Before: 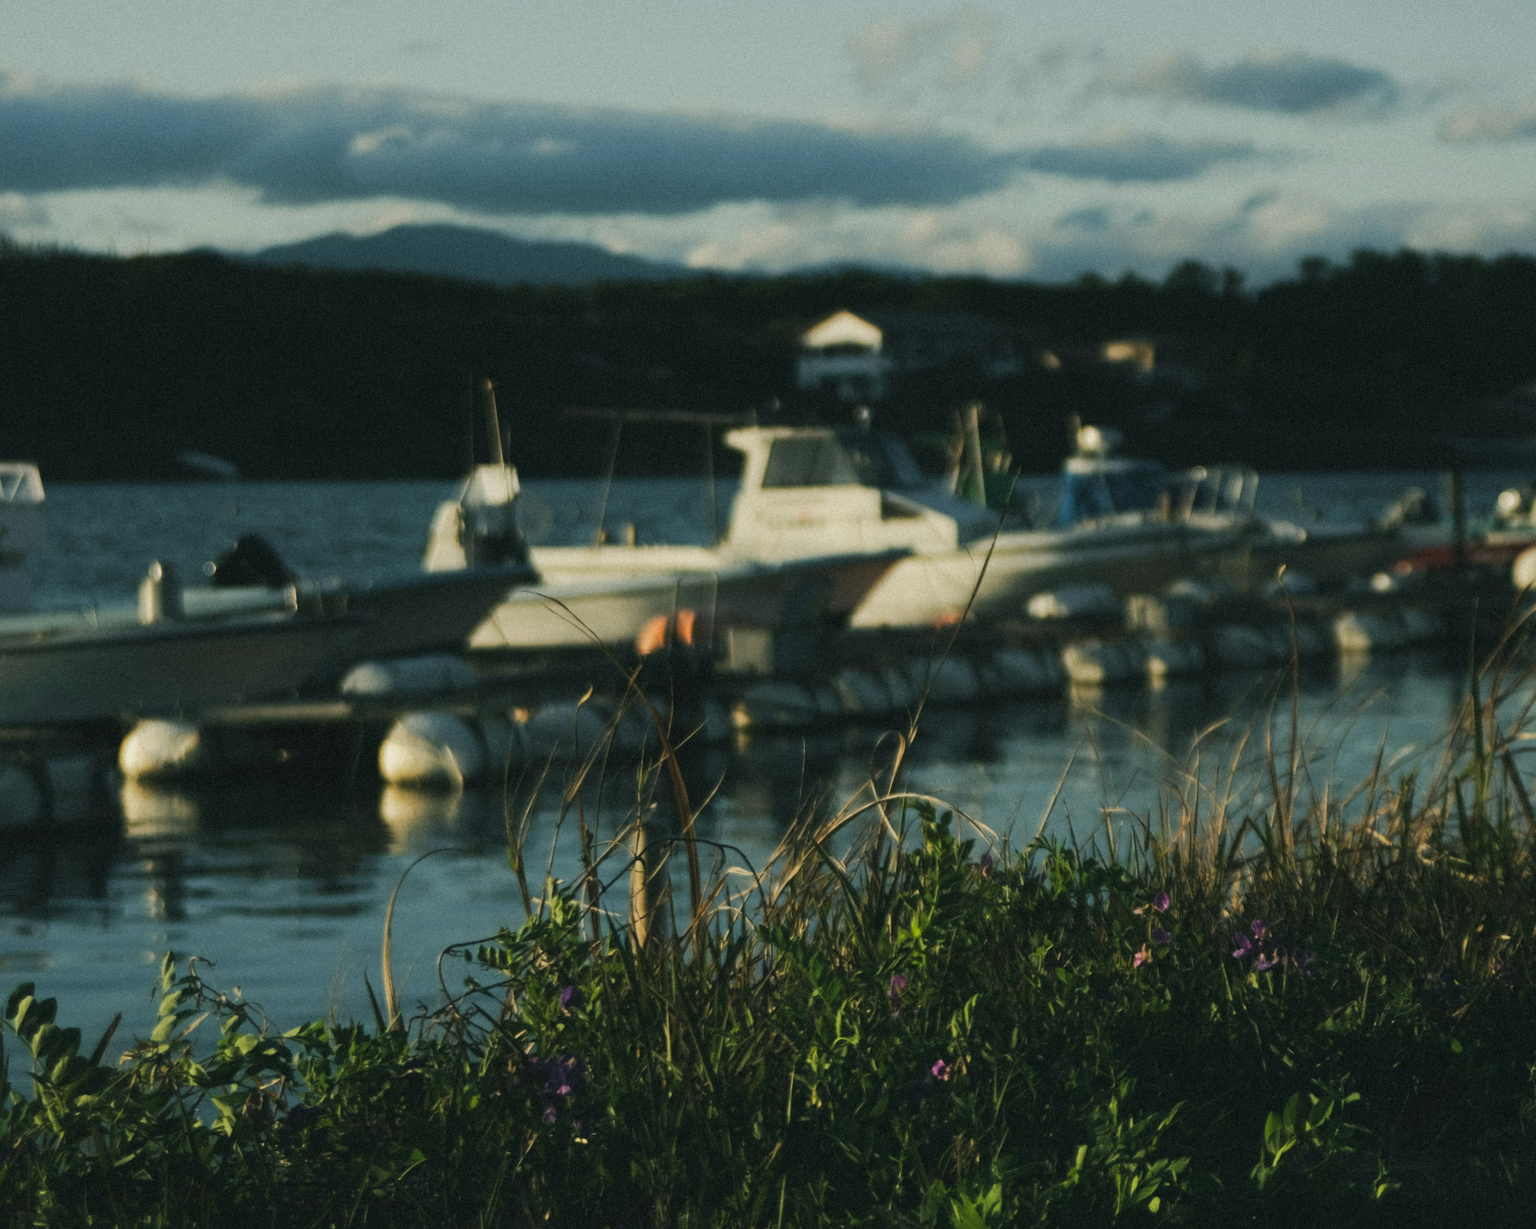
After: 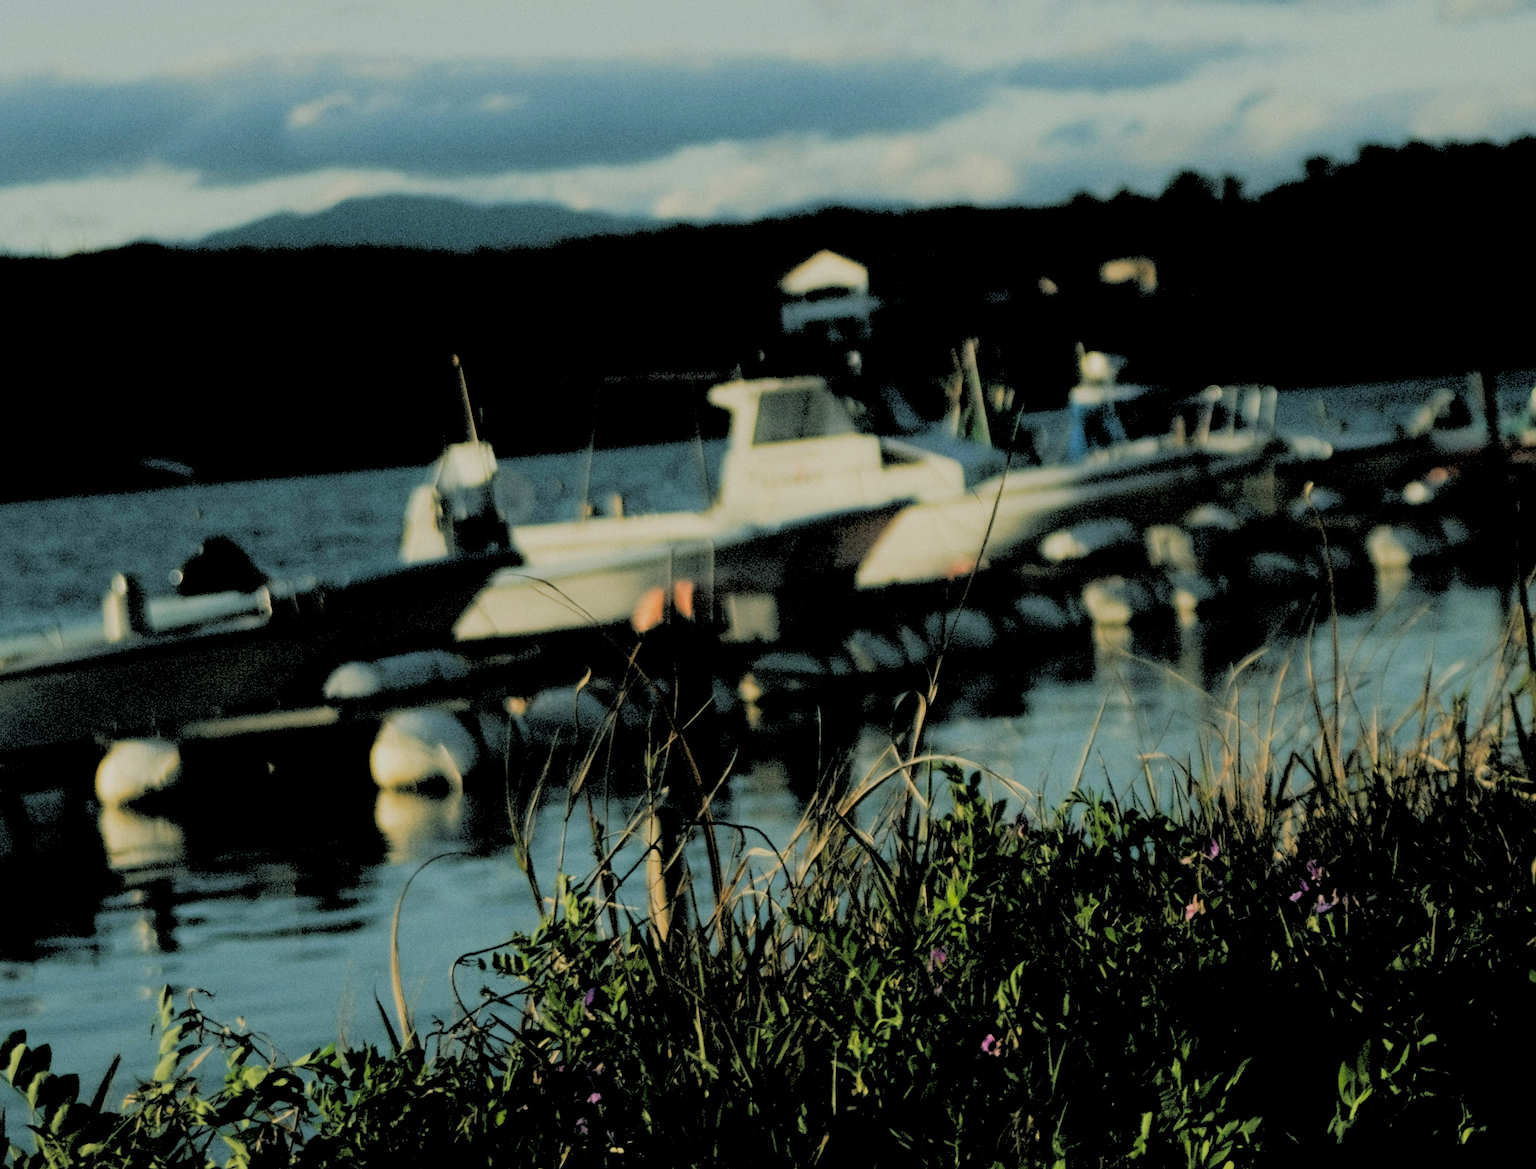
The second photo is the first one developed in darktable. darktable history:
filmic rgb: black relative exposure -7.65 EV, white relative exposure 4.56 EV, hardness 3.61
rotate and perspective: rotation -4.57°, crop left 0.054, crop right 0.944, crop top 0.087, crop bottom 0.914
crop: top 1.049%, right 0.001%
rgb levels: levels [[0.027, 0.429, 0.996], [0, 0.5, 1], [0, 0.5, 1]]
